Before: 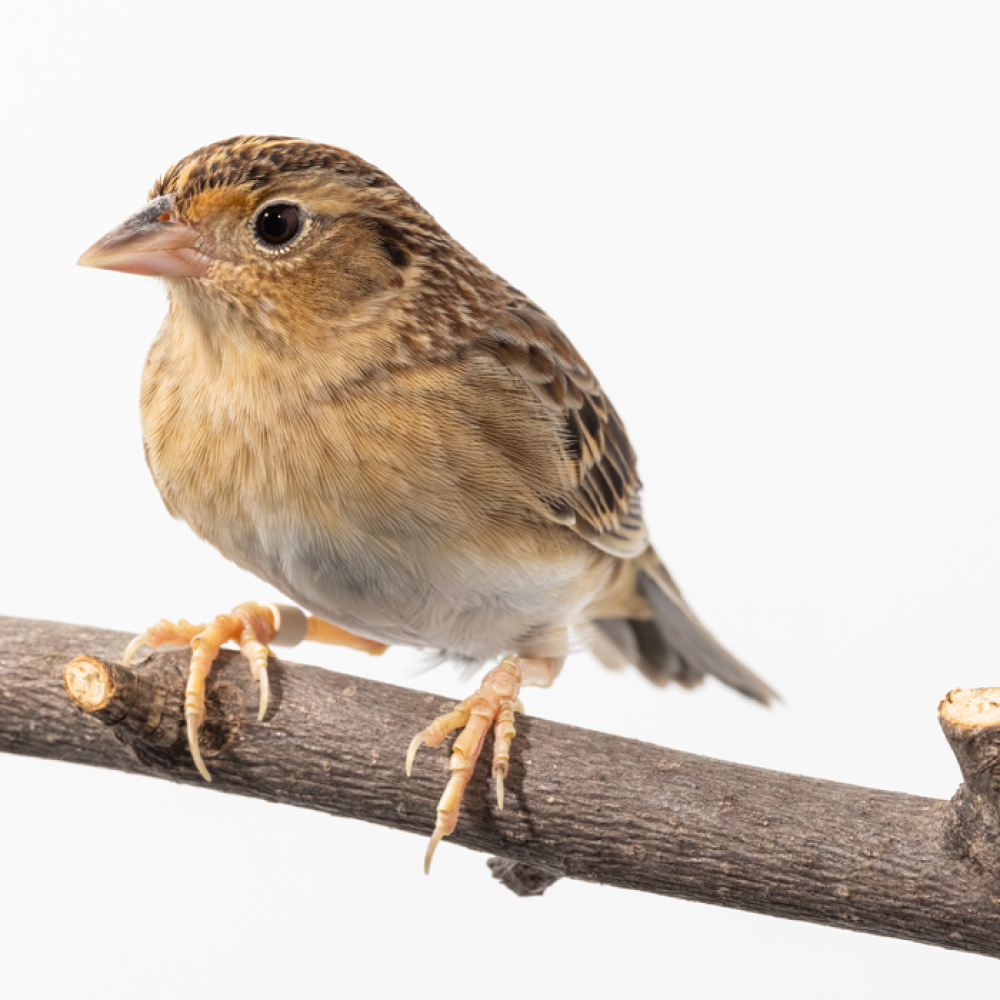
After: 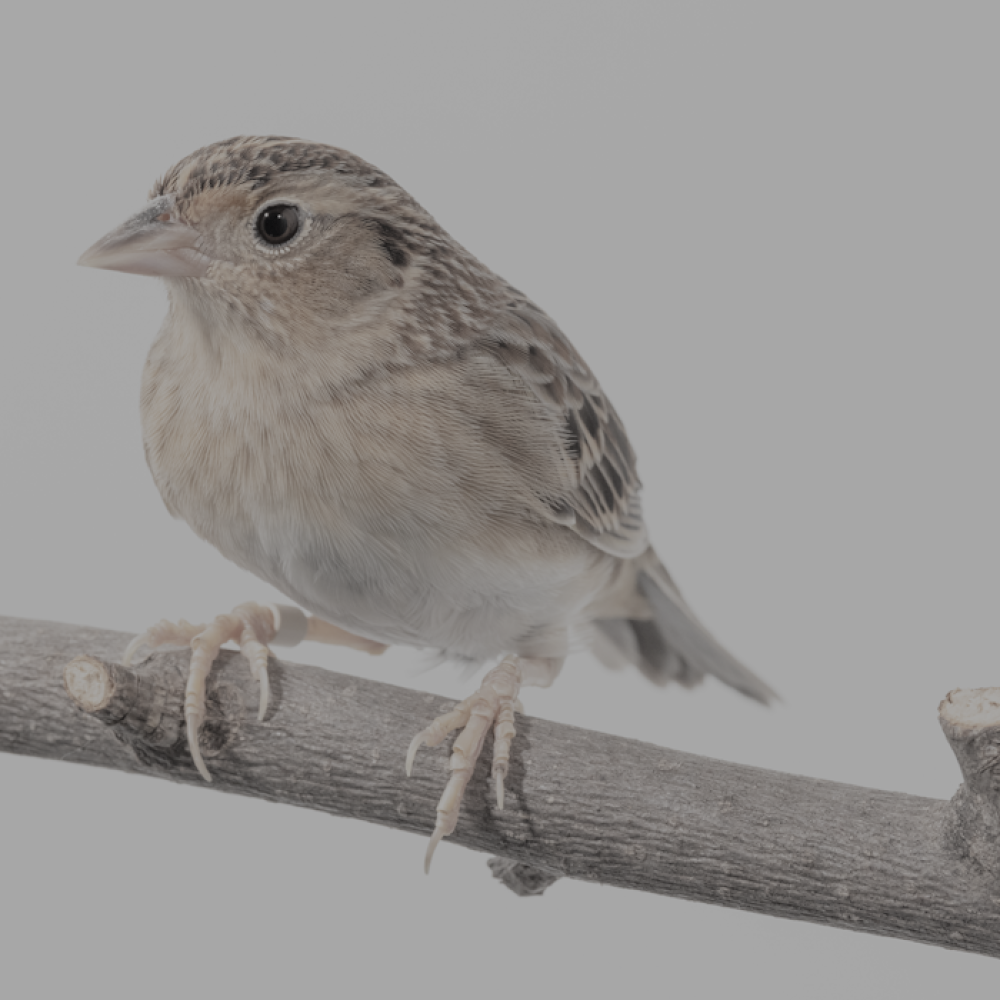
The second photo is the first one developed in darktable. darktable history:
filmic rgb: black relative exposure -13.95 EV, white relative exposure 7.97 EV, hardness 3.74, latitude 49.93%, contrast 0.515
color zones: curves: ch1 [(0.238, 0.163) (0.476, 0.2) (0.733, 0.322) (0.848, 0.134)]
